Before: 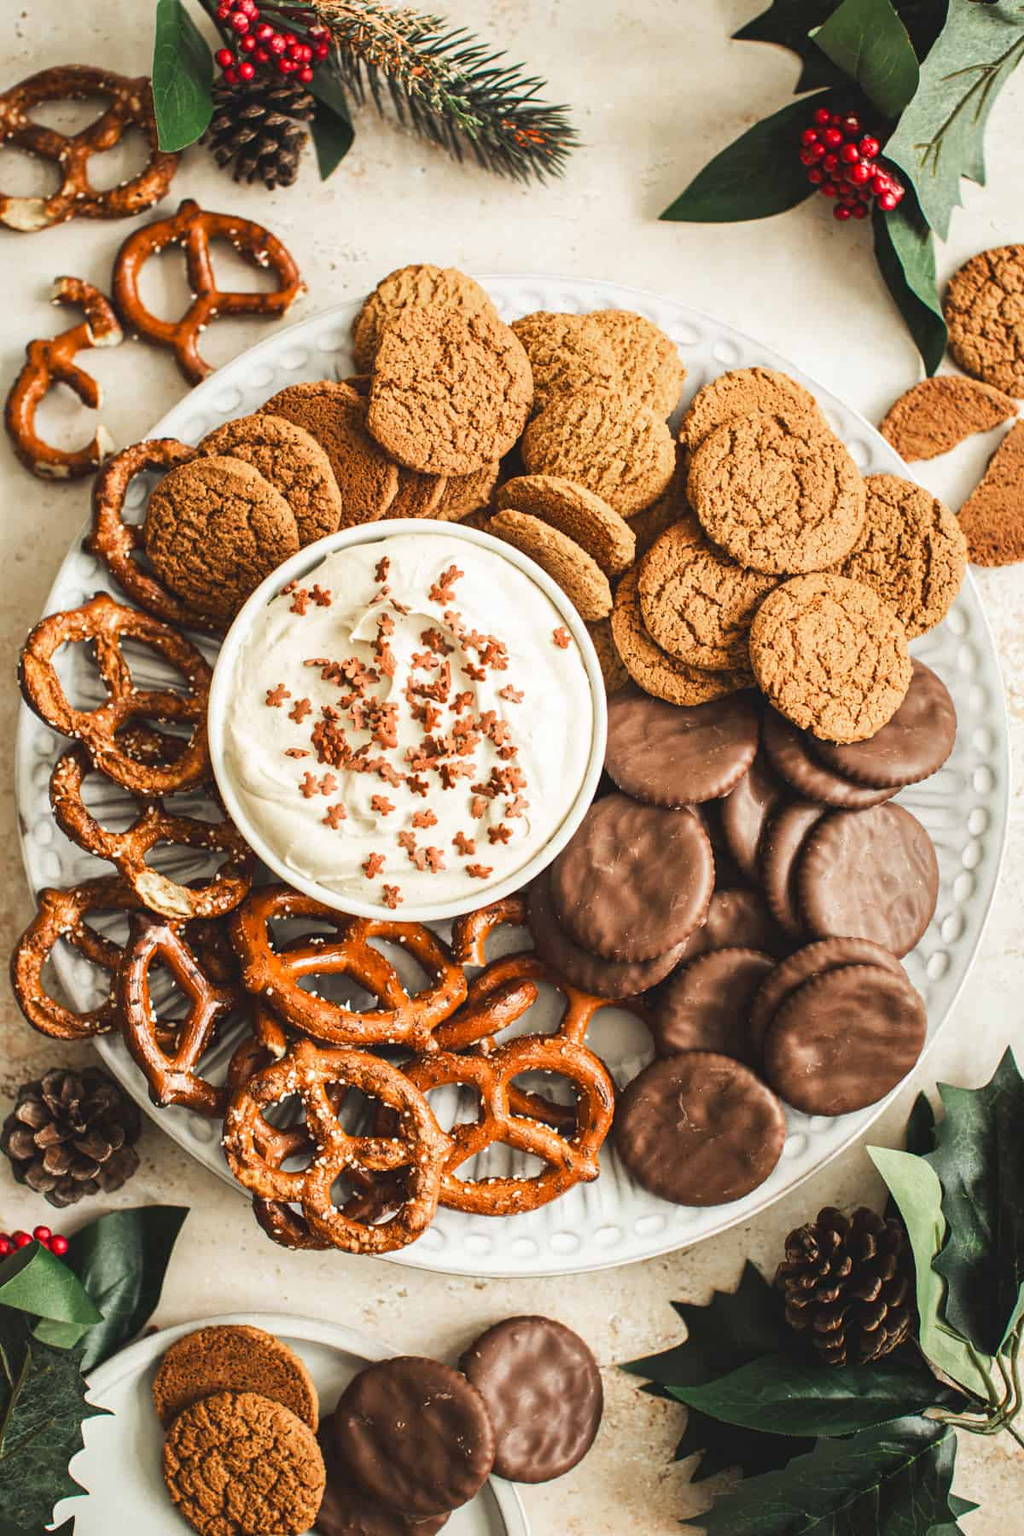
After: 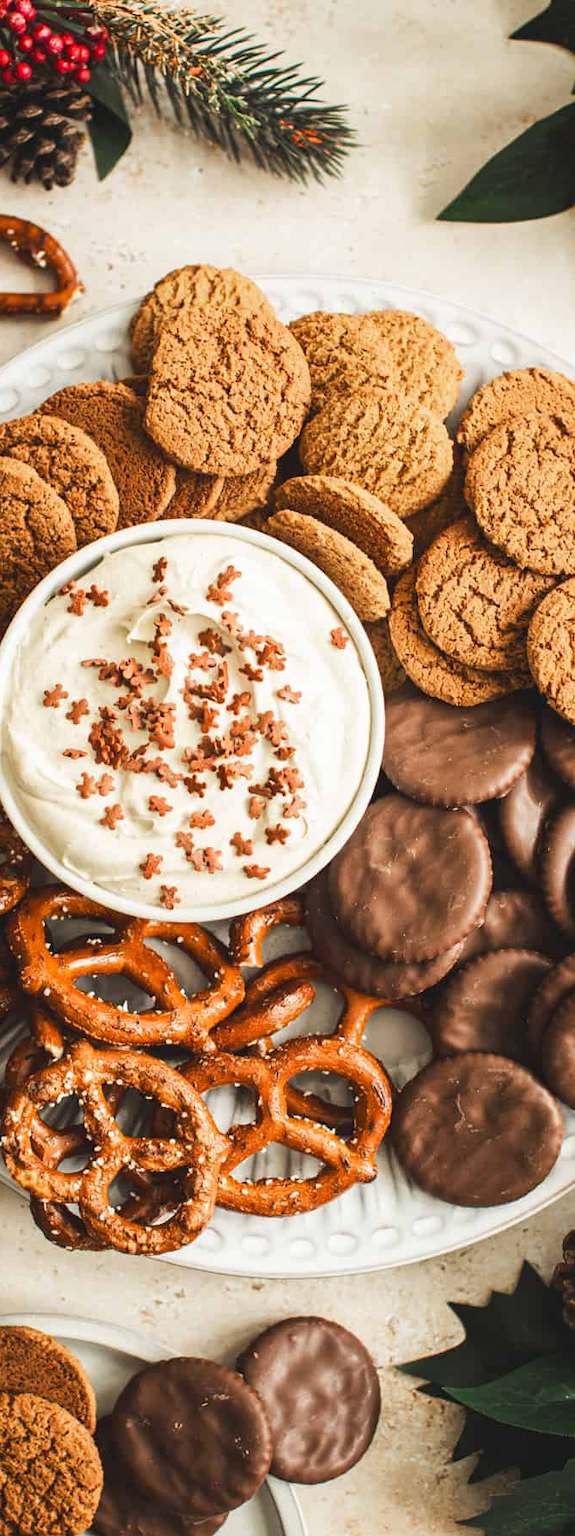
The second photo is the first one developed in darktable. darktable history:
crop: left 21.8%, right 22.021%, bottom 0.001%
